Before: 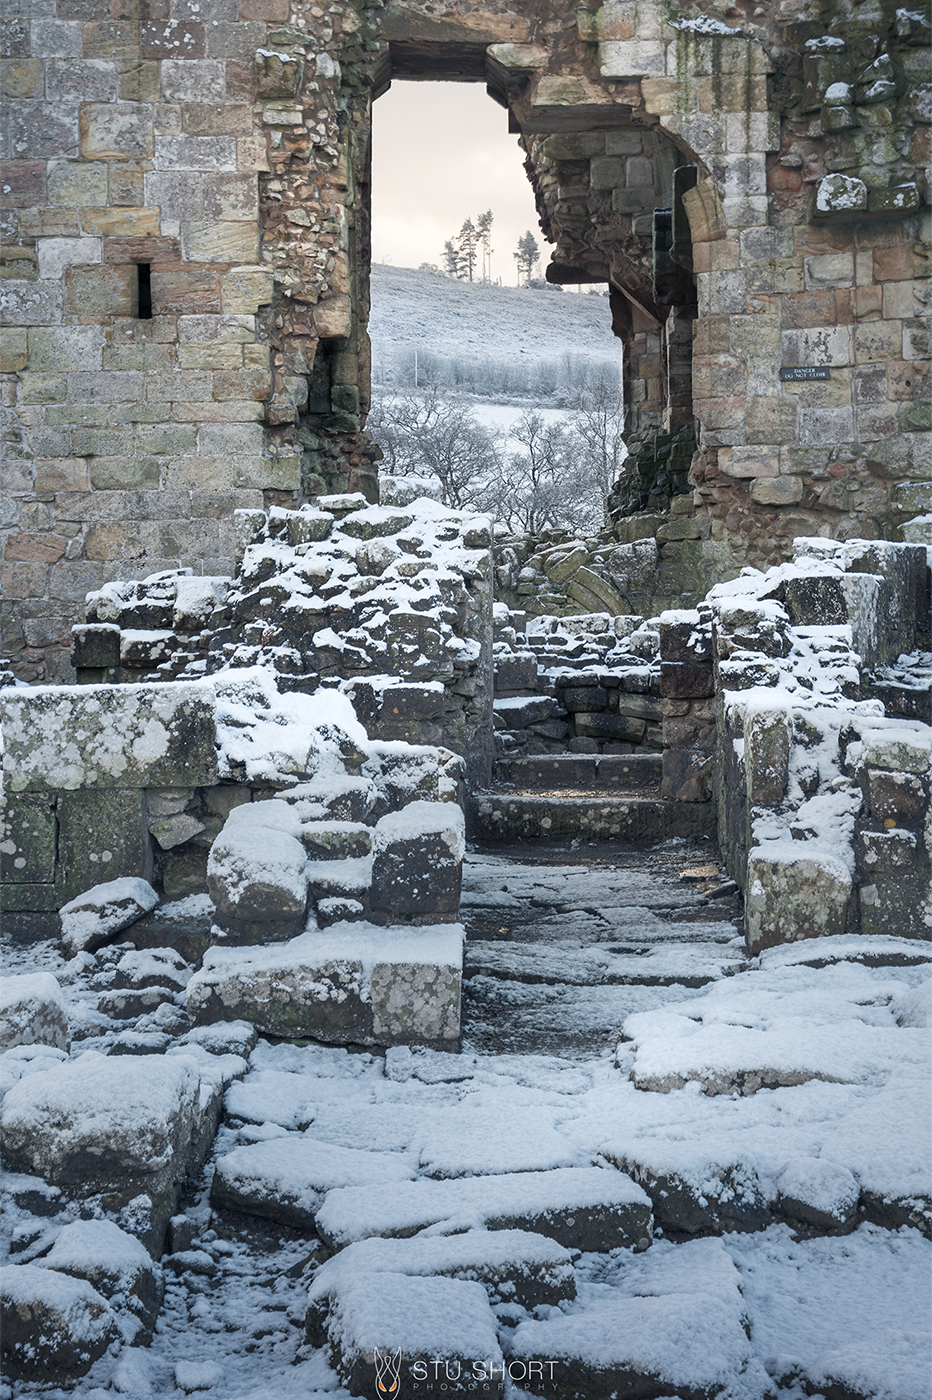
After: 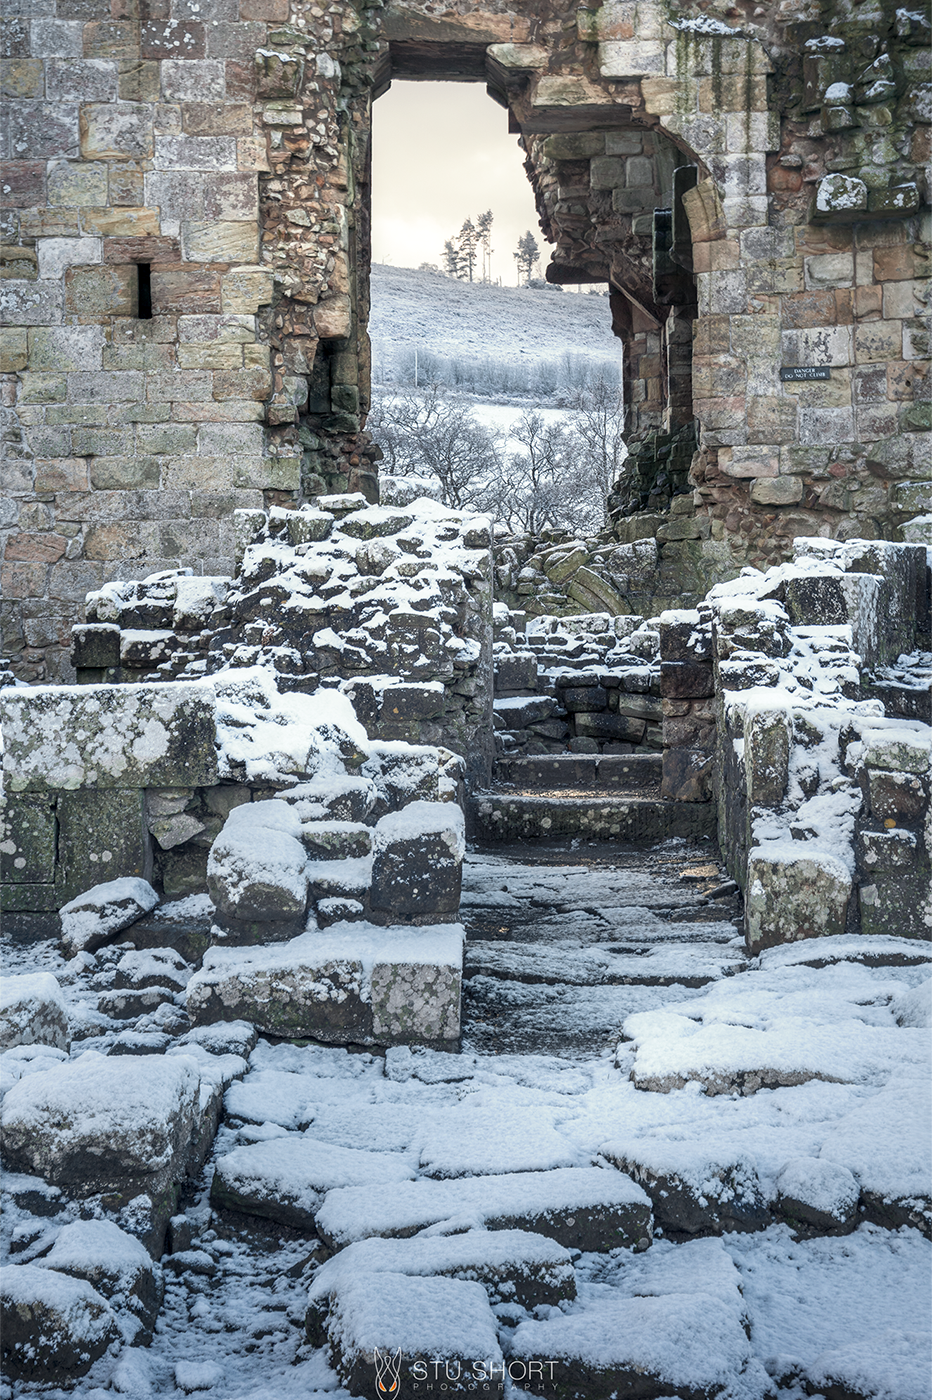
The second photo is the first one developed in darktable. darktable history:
contrast brightness saturation: contrast 0.1, brightness 0.03, saturation 0.09
split-toning: shadows › saturation 0.61, highlights › saturation 0.58, balance -28.74, compress 87.36%
local contrast: on, module defaults
